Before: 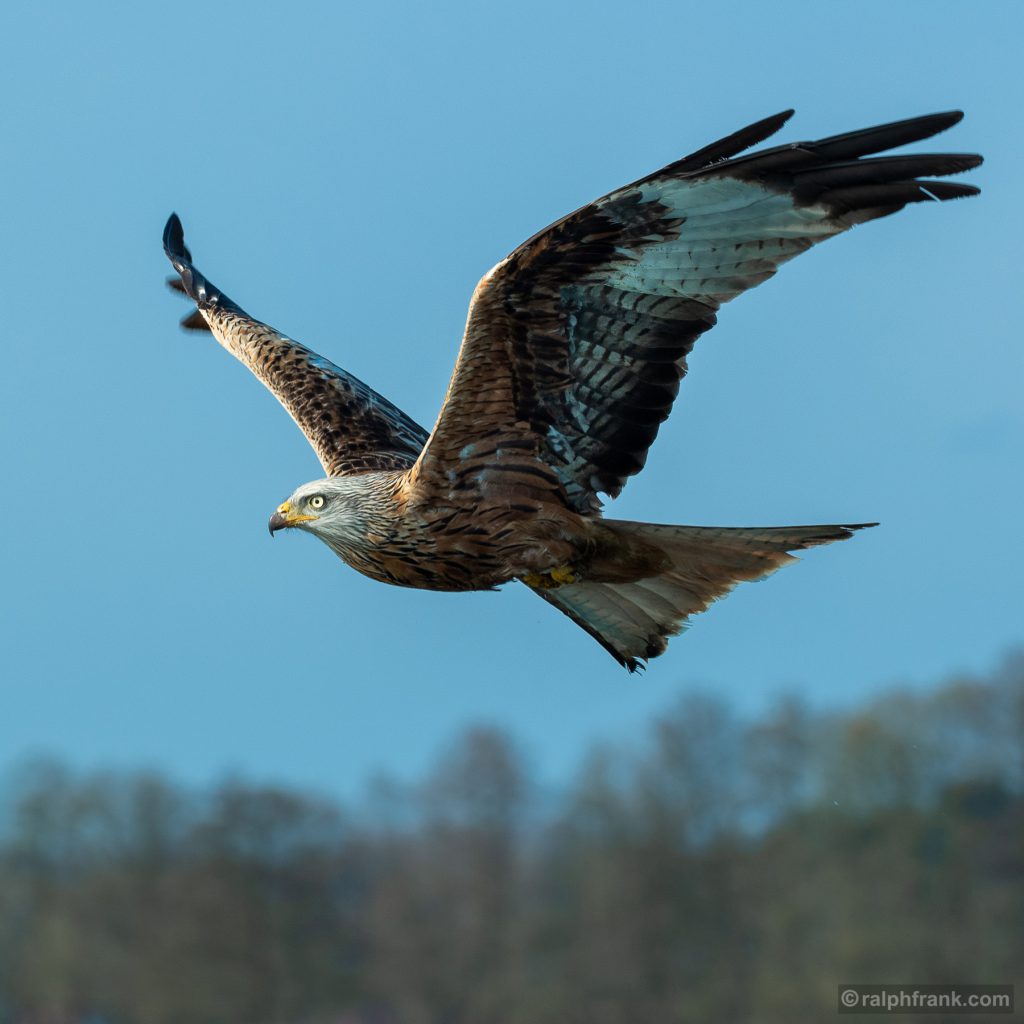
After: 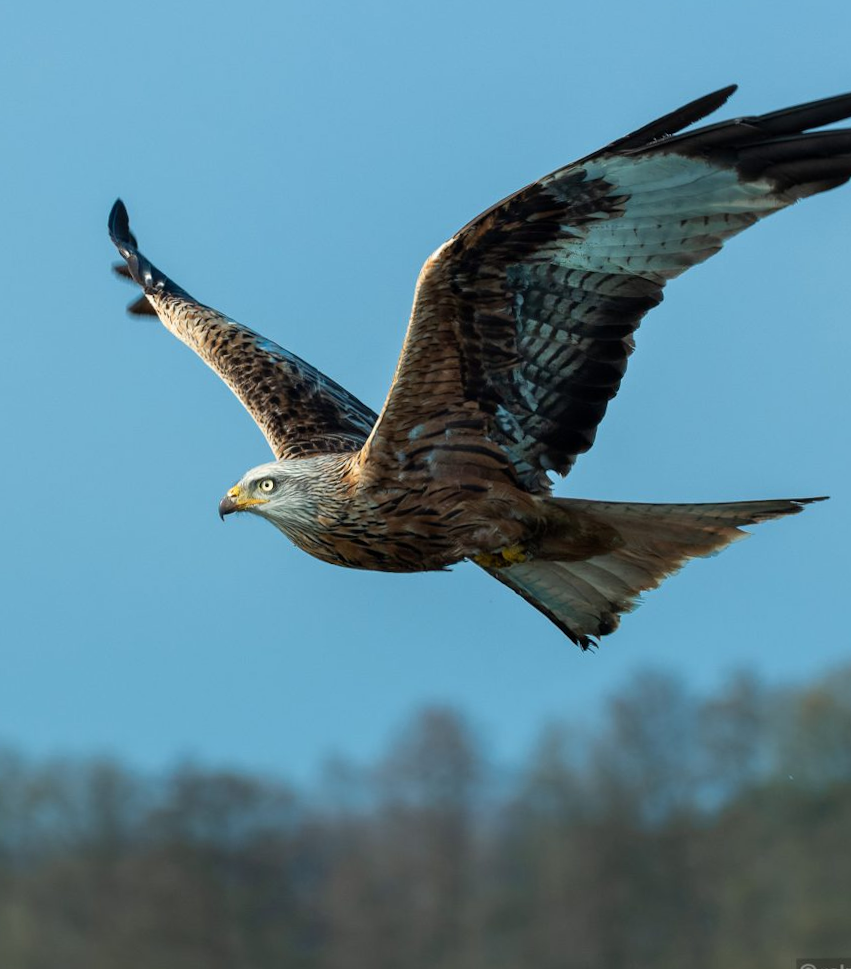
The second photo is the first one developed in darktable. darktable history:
crop and rotate: angle 0.995°, left 4.199%, top 1.145%, right 11.219%, bottom 2.593%
